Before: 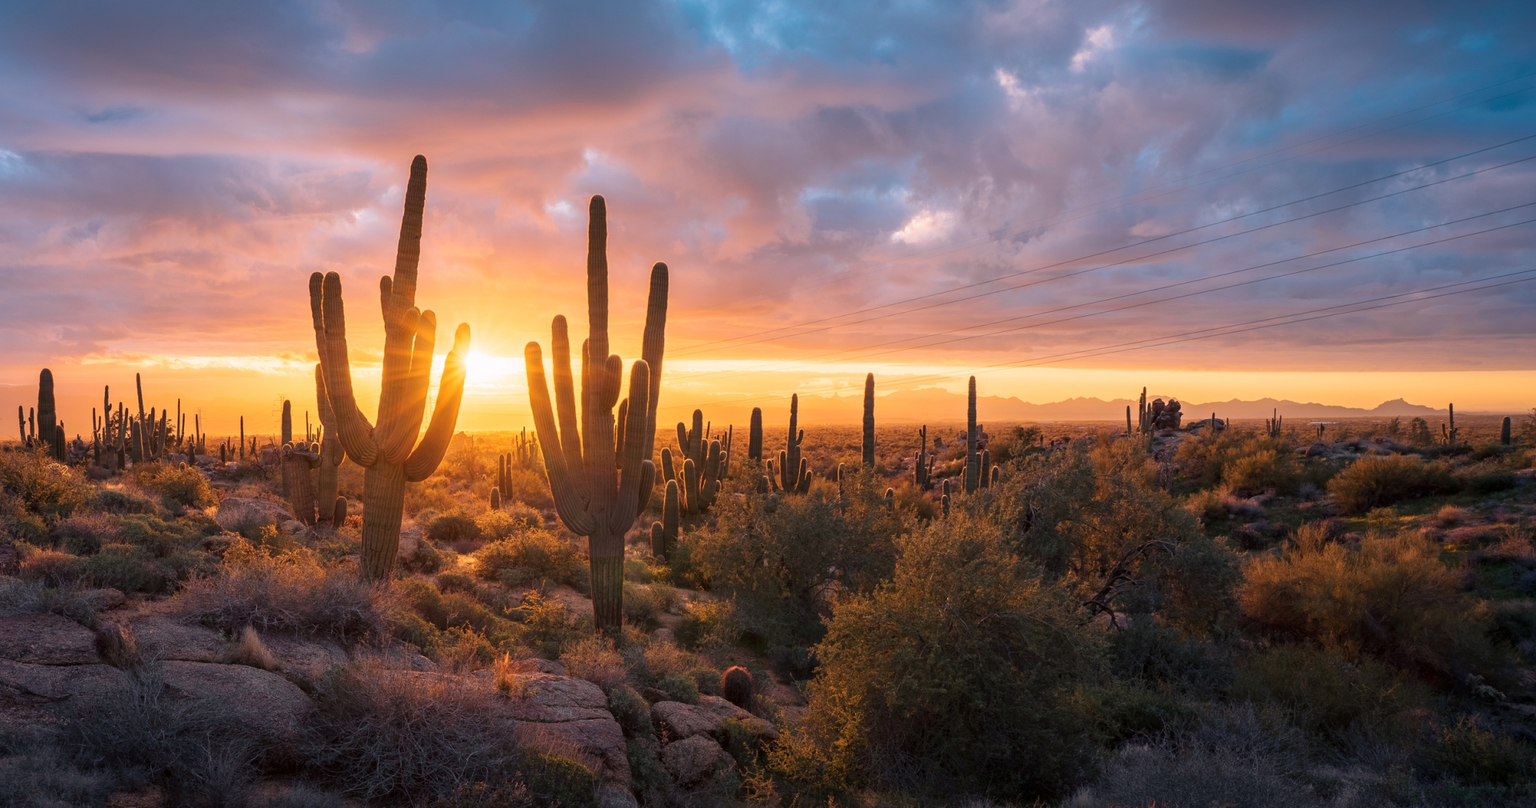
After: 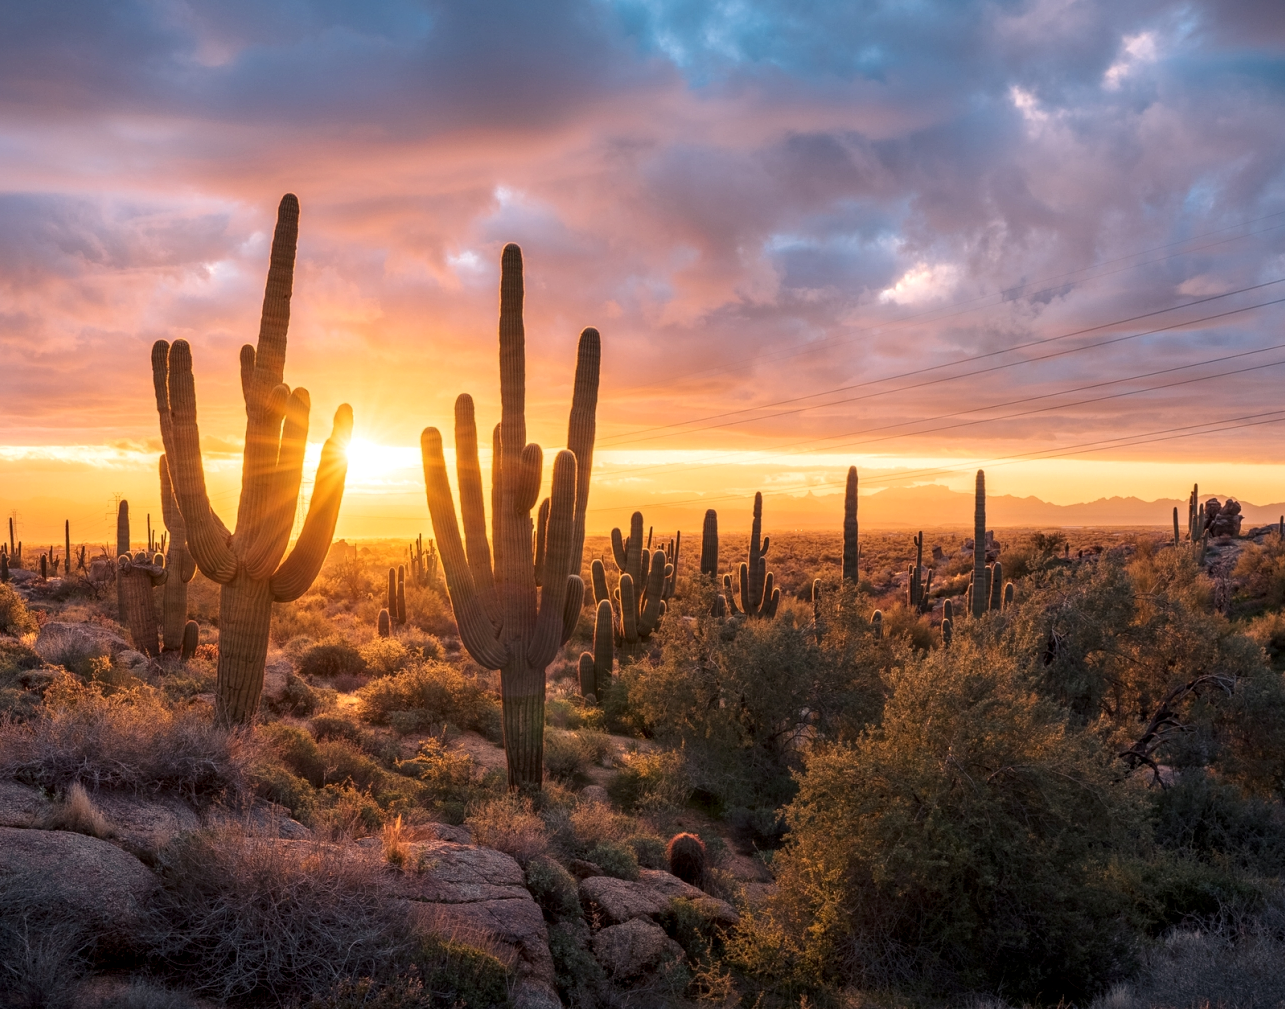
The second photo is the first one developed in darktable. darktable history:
local contrast: detail 130%
crop and rotate: left 12.248%, right 20.823%
